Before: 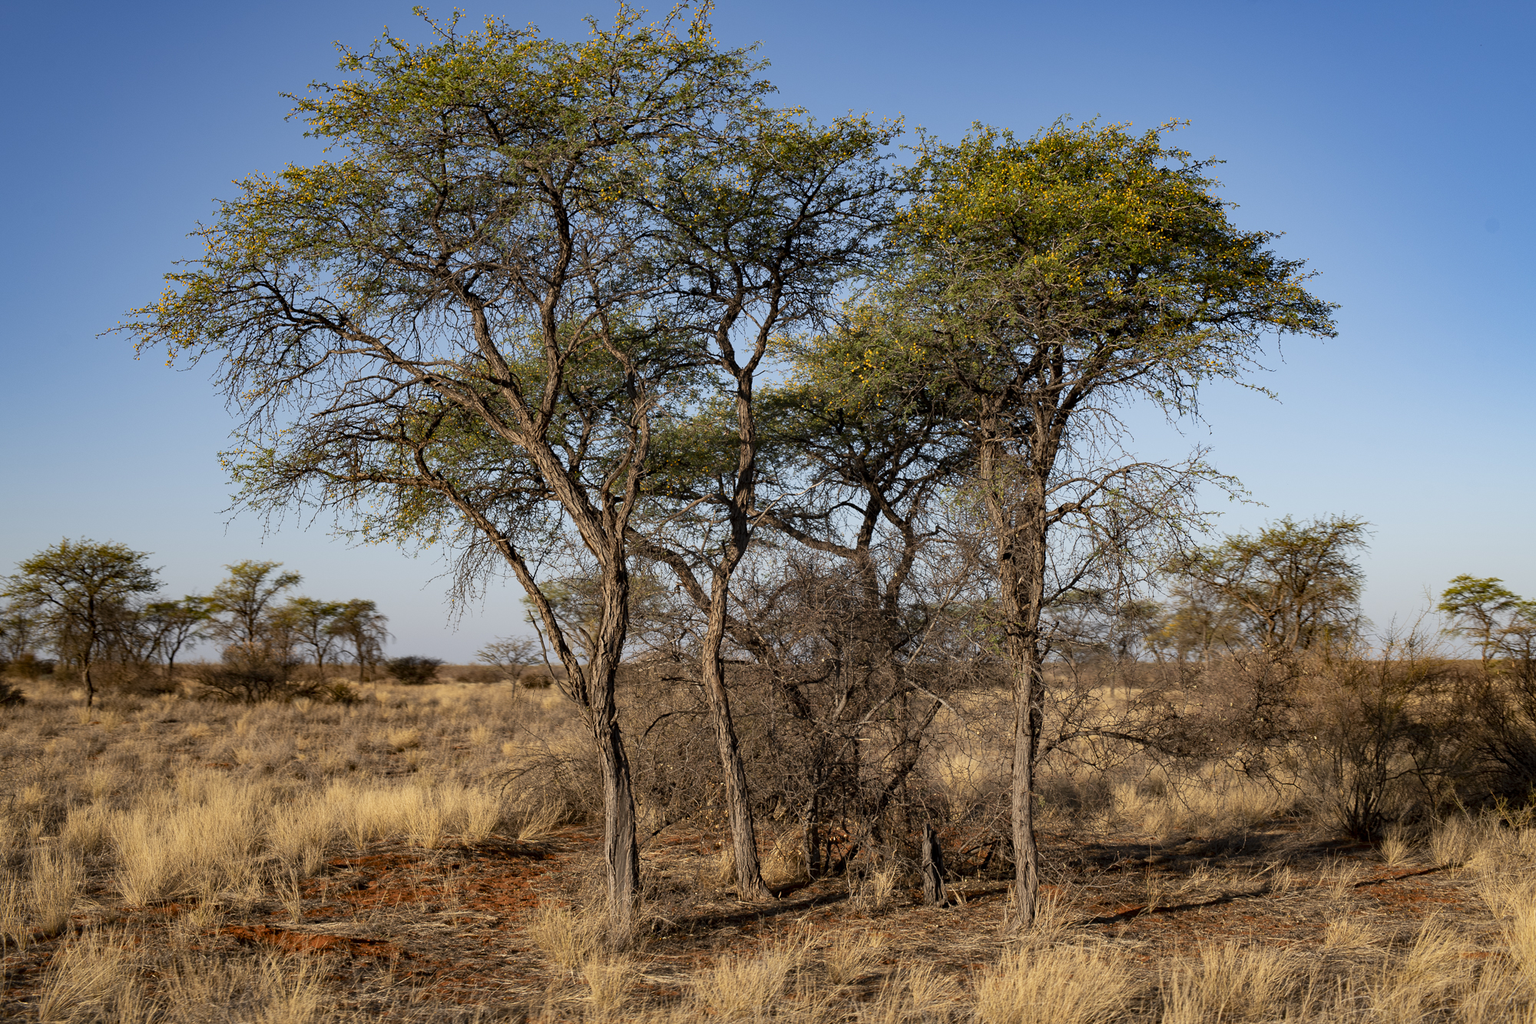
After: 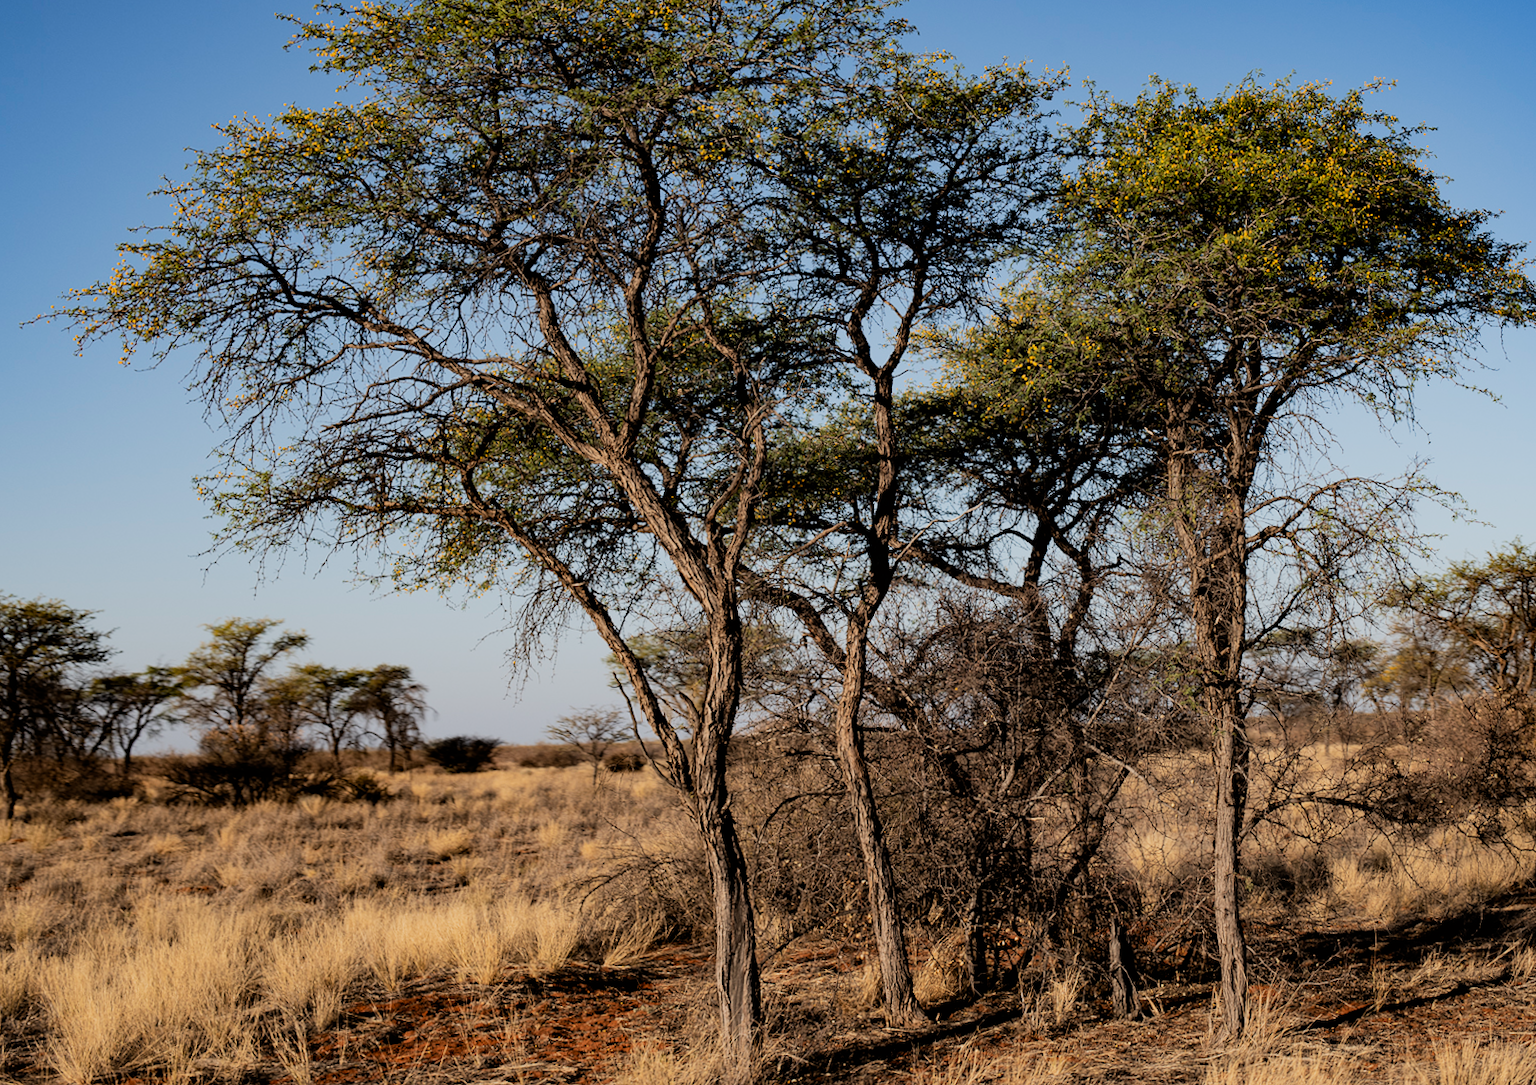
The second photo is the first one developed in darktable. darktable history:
rotate and perspective: rotation -0.013°, lens shift (vertical) -0.027, lens shift (horizontal) 0.178, crop left 0.016, crop right 0.989, crop top 0.082, crop bottom 0.918
crop and rotate: angle 1°, left 4.281%, top 0.642%, right 11.383%, bottom 2.486%
filmic rgb: black relative exposure -5 EV, hardness 2.88, contrast 1.3, highlights saturation mix -30%
